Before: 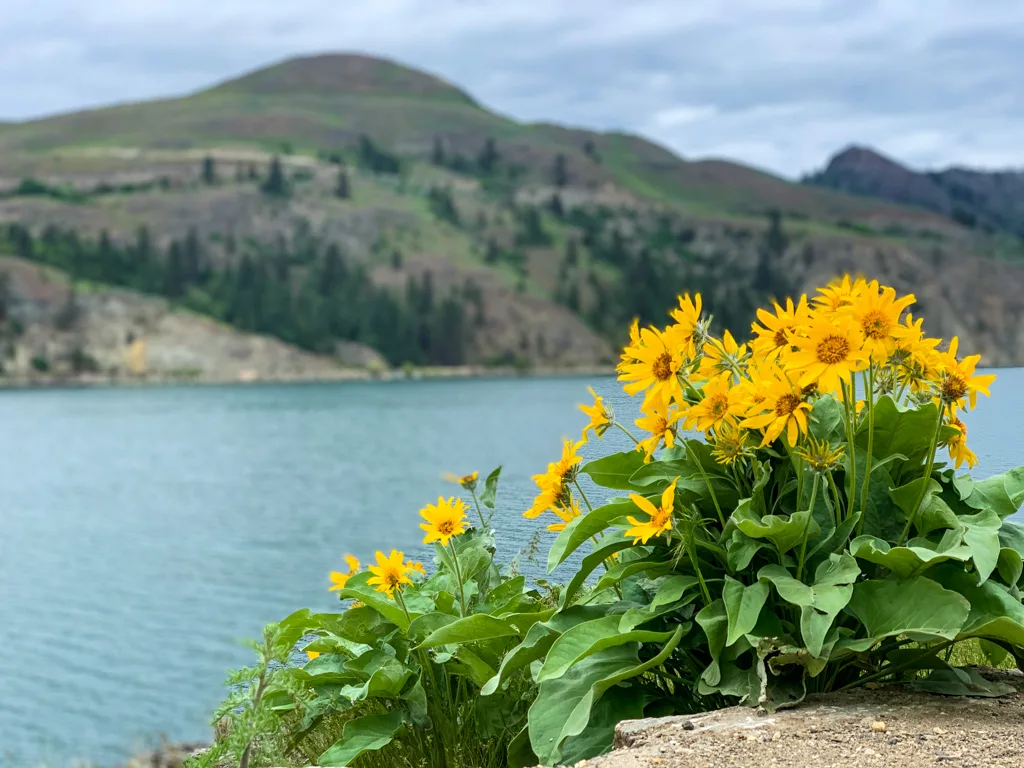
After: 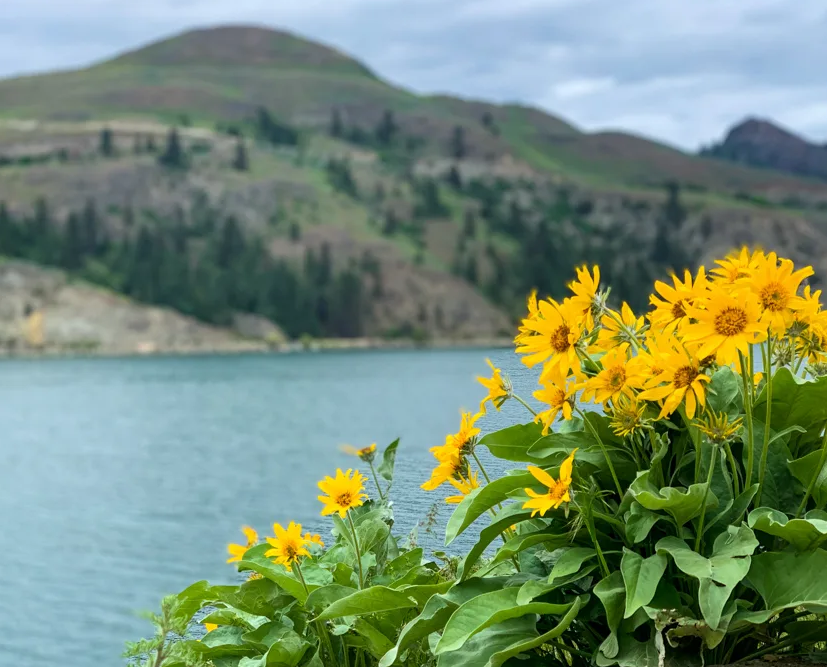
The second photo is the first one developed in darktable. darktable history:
crop: left 9.965%, top 3.651%, right 9.182%, bottom 9.405%
